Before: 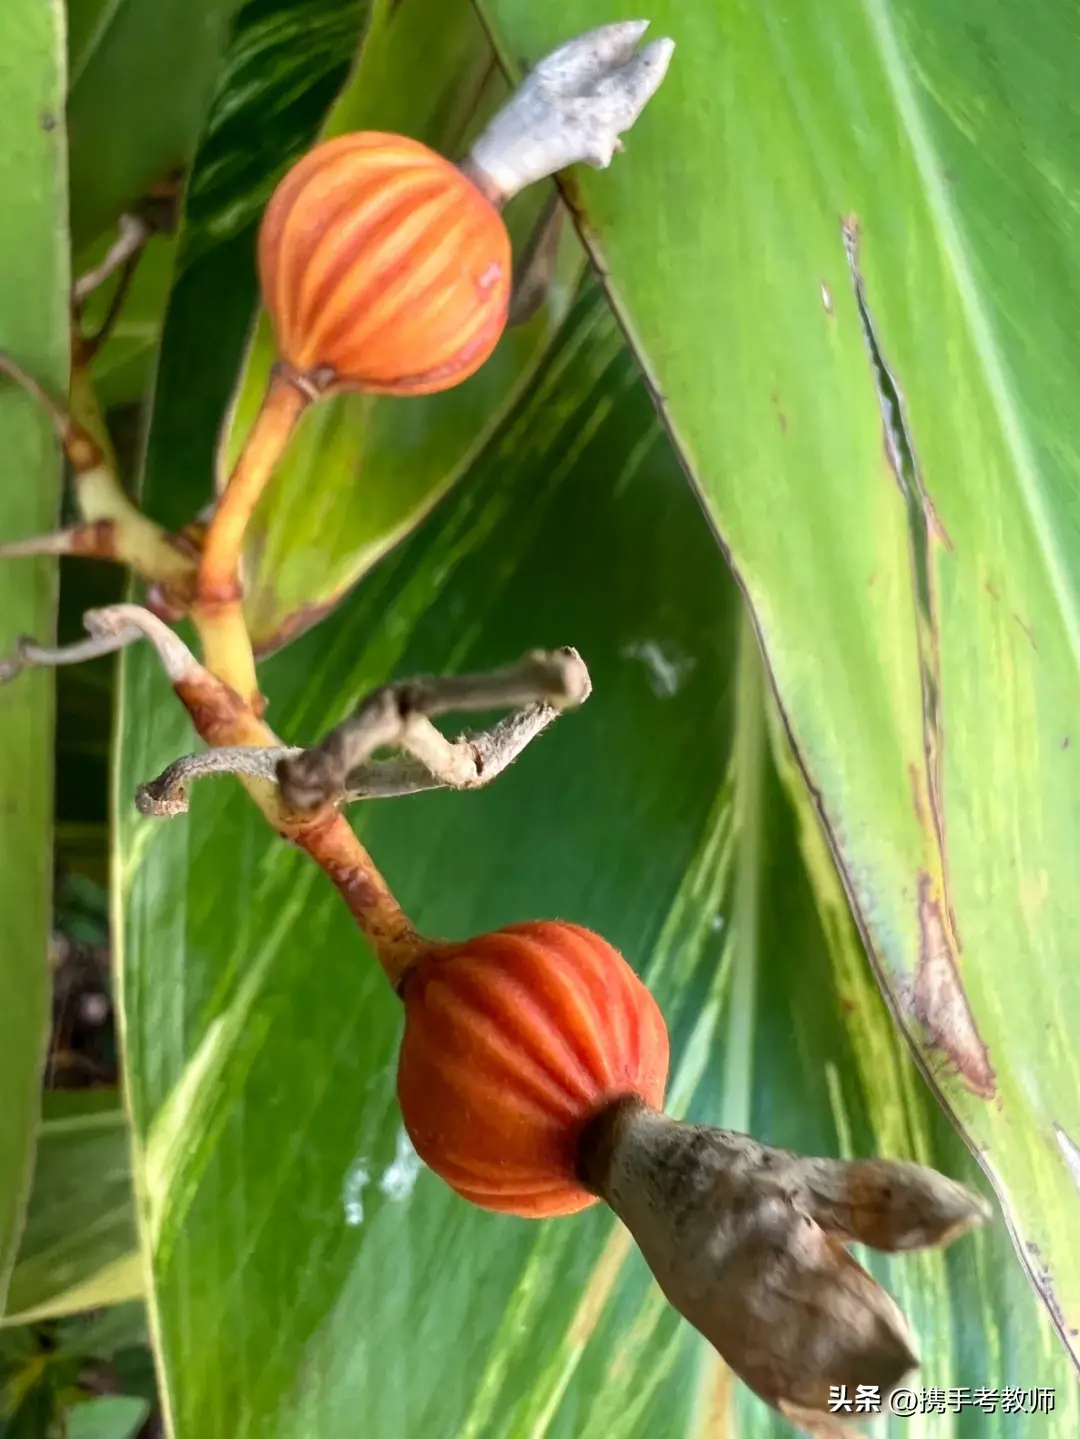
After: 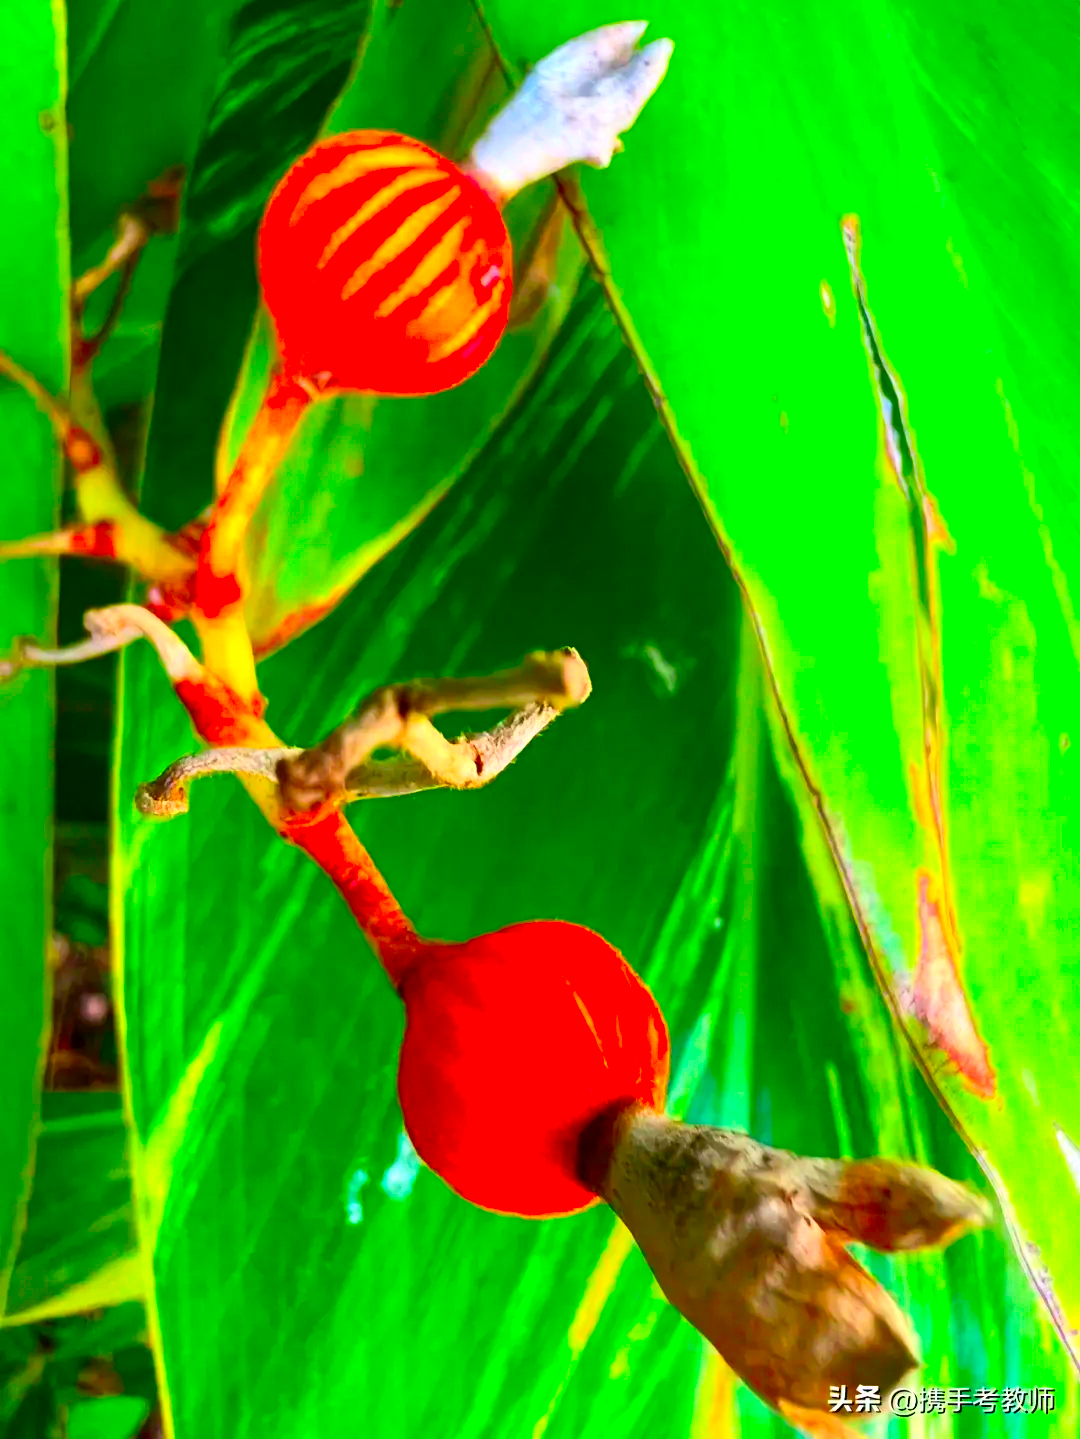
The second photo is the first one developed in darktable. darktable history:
color correction: saturation 3
contrast brightness saturation: contrast 0.2, brightness 0.16, saturation 0.22
